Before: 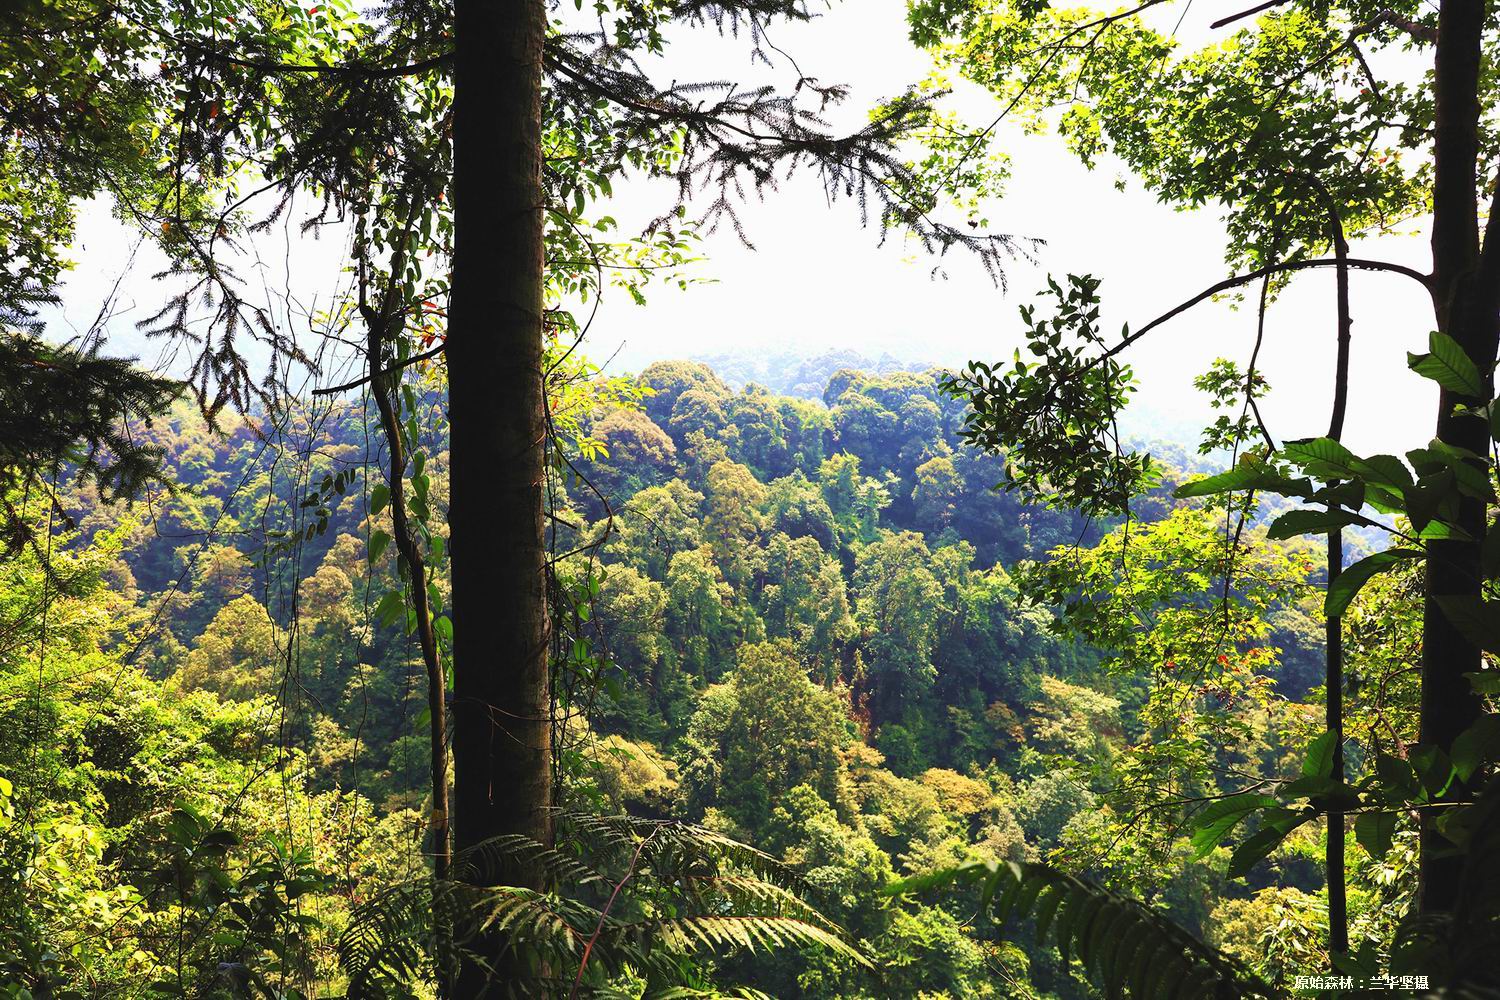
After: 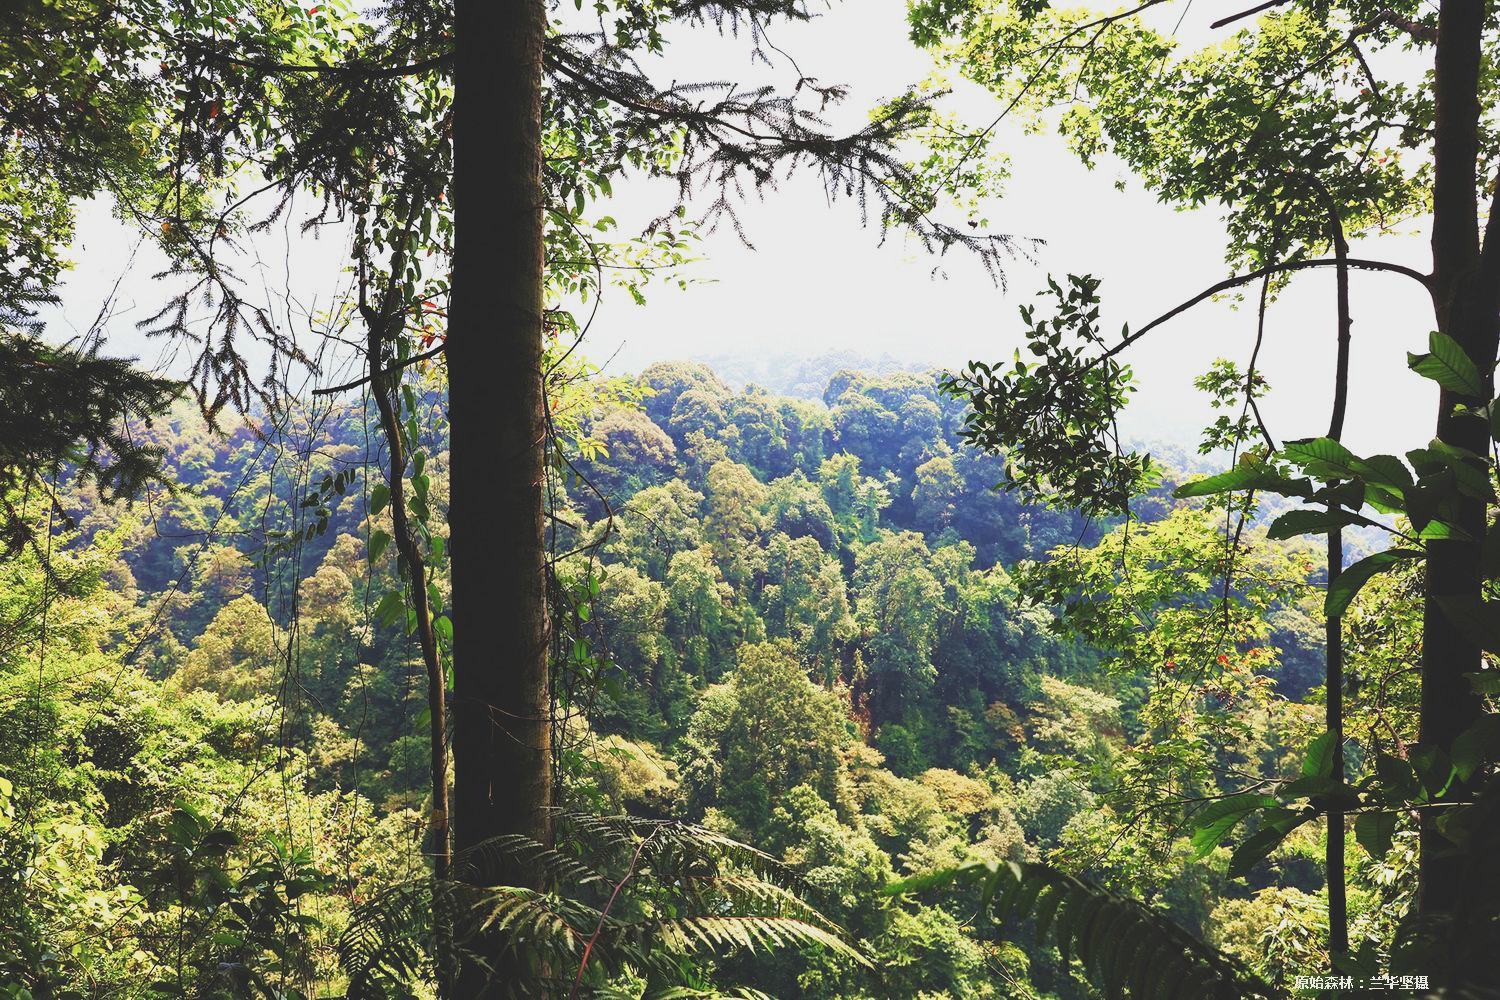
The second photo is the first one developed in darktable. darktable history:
exposure: black level correction -0.041, exposure 0.059 EV, compensate exposure bias true, compensate highlight preservation false
filmic rgb: black relative exposure -7.49 EV, white relative exposure 5 EV, hardness 3.32, contrast 1.301, add noise in highlights 0, preserve chrominance no, color science v3 (2019), use custom middle-gray values true, contrast in highlights soft
